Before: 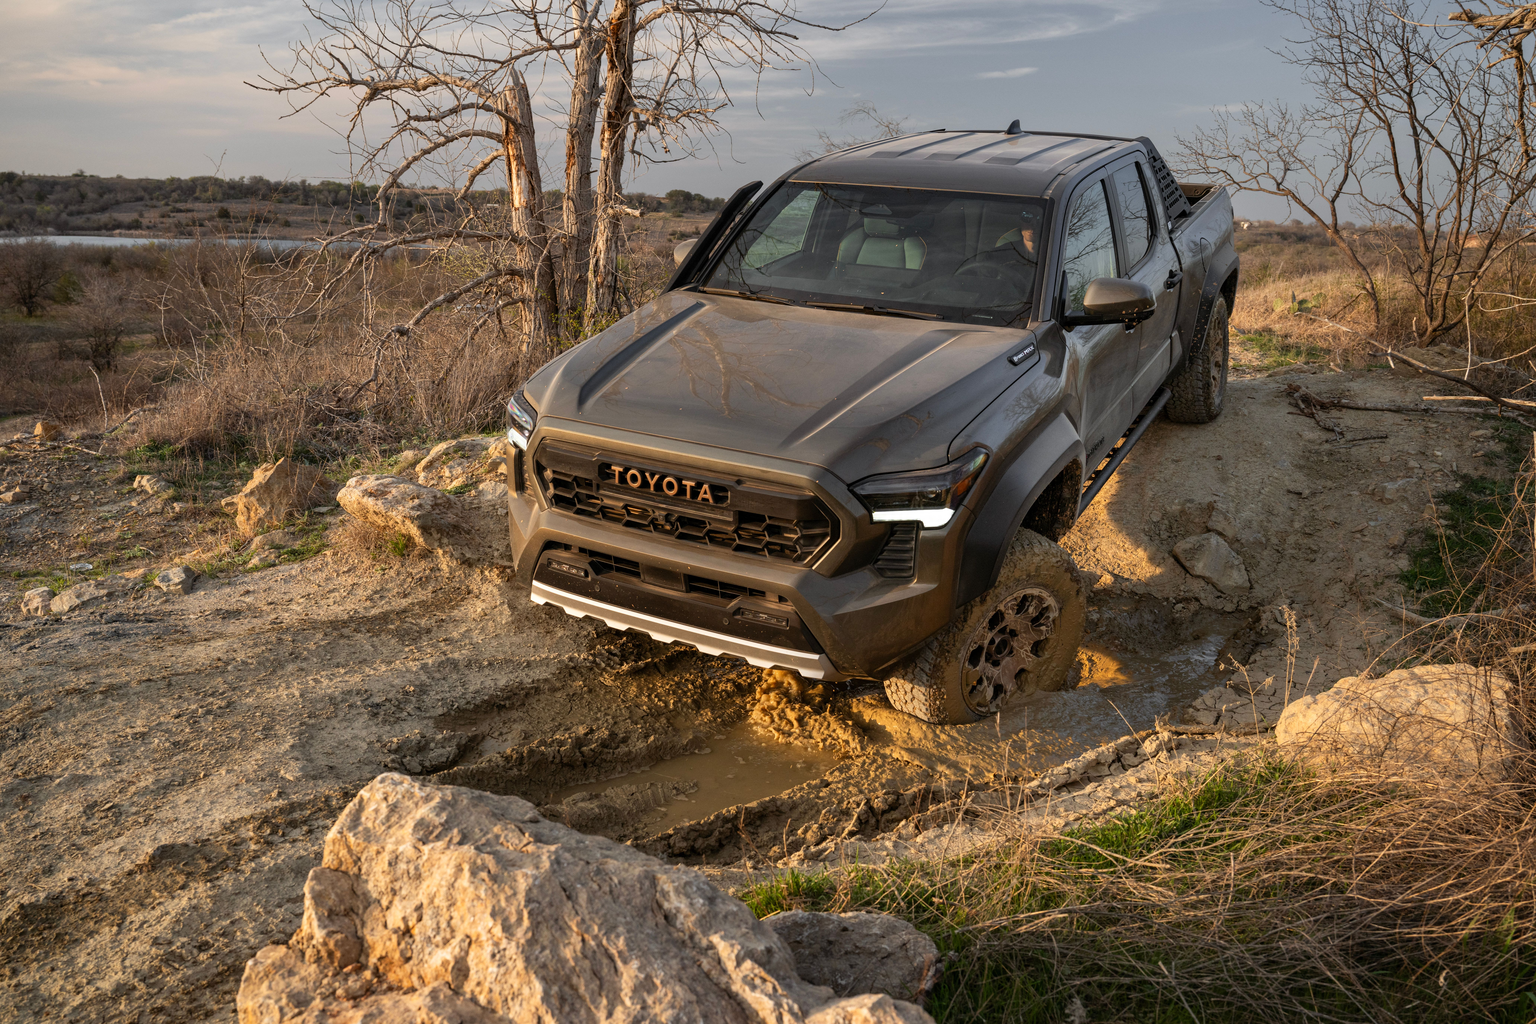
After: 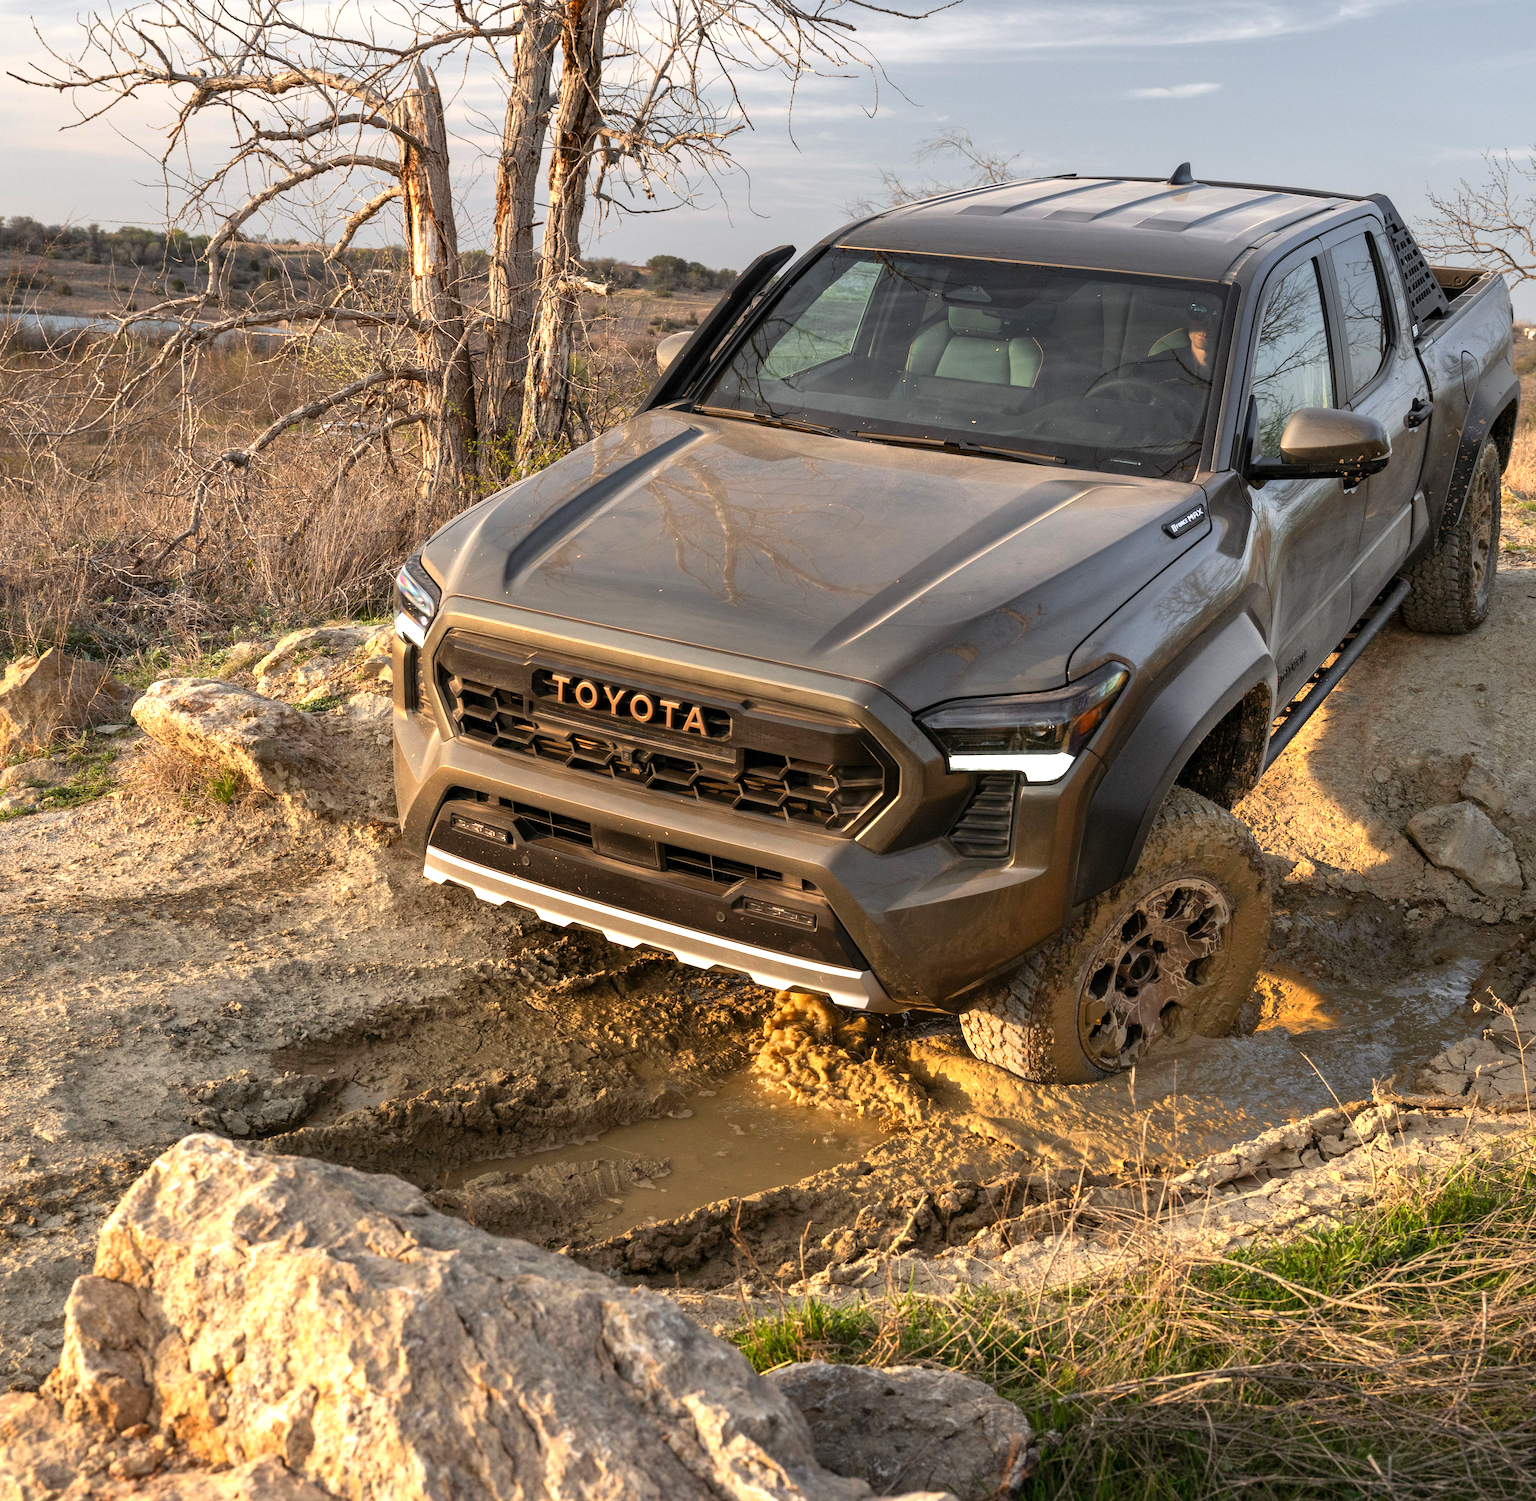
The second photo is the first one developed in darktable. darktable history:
exposure: exposure 0.722 EV, compensate highlight preservation false
crop and rotate: left 15.754%, right 17.579%
rotate and perspective: rotation 1.57°, crop left 0.018, crop right 0.982, crop top 0.039, crop bottom 0.961
